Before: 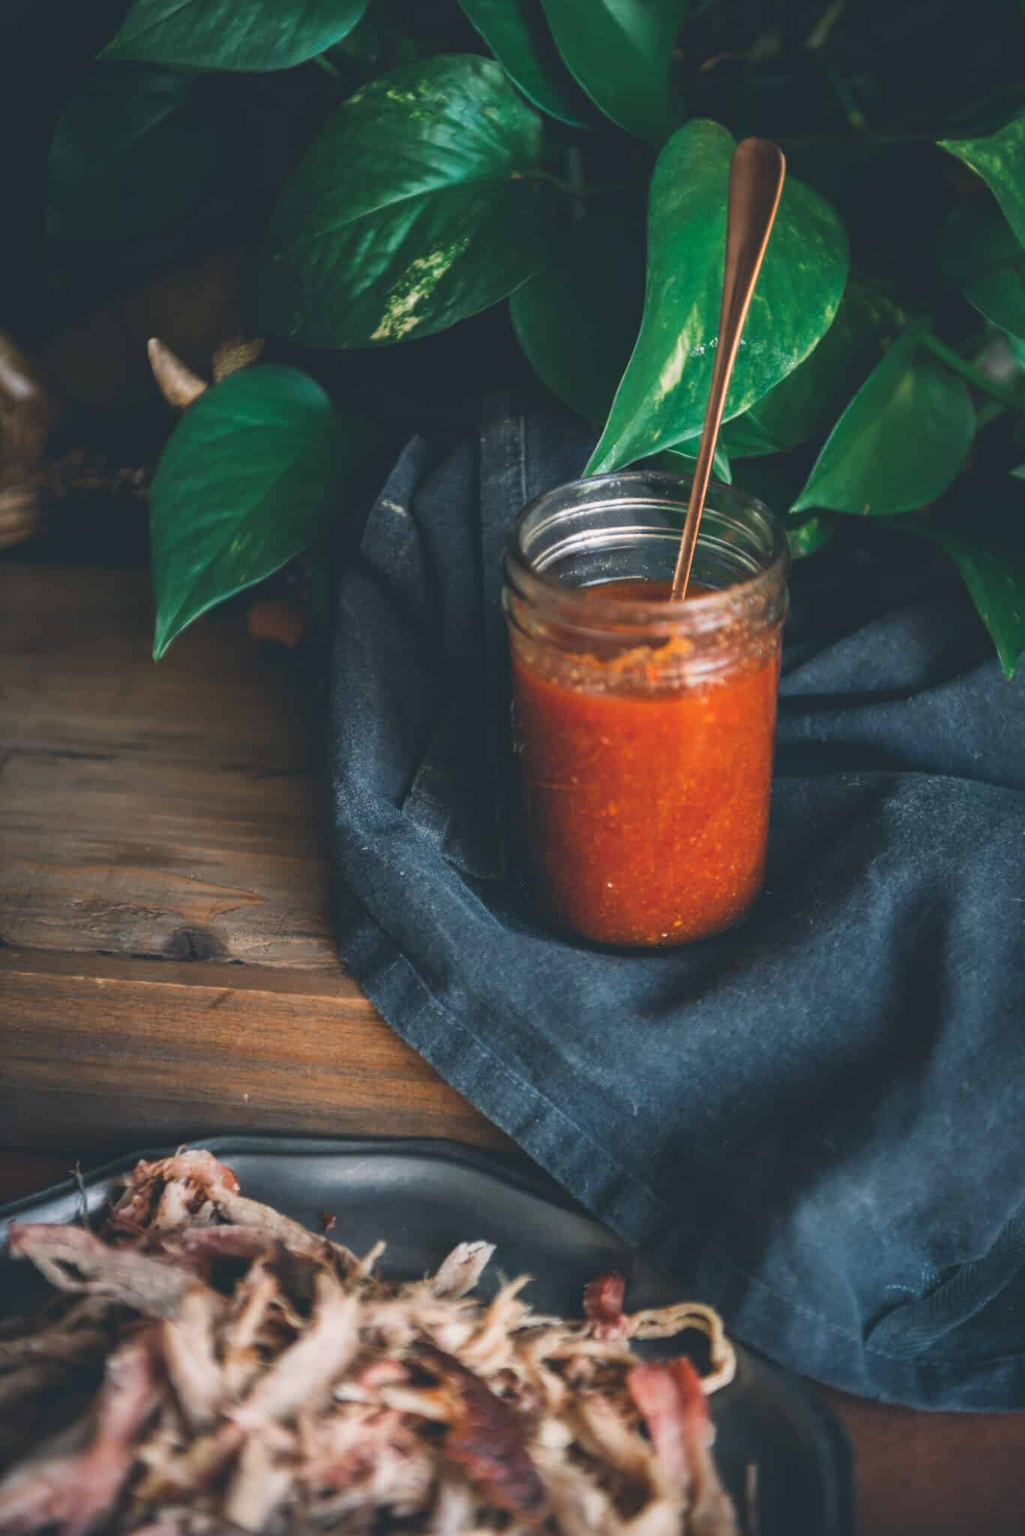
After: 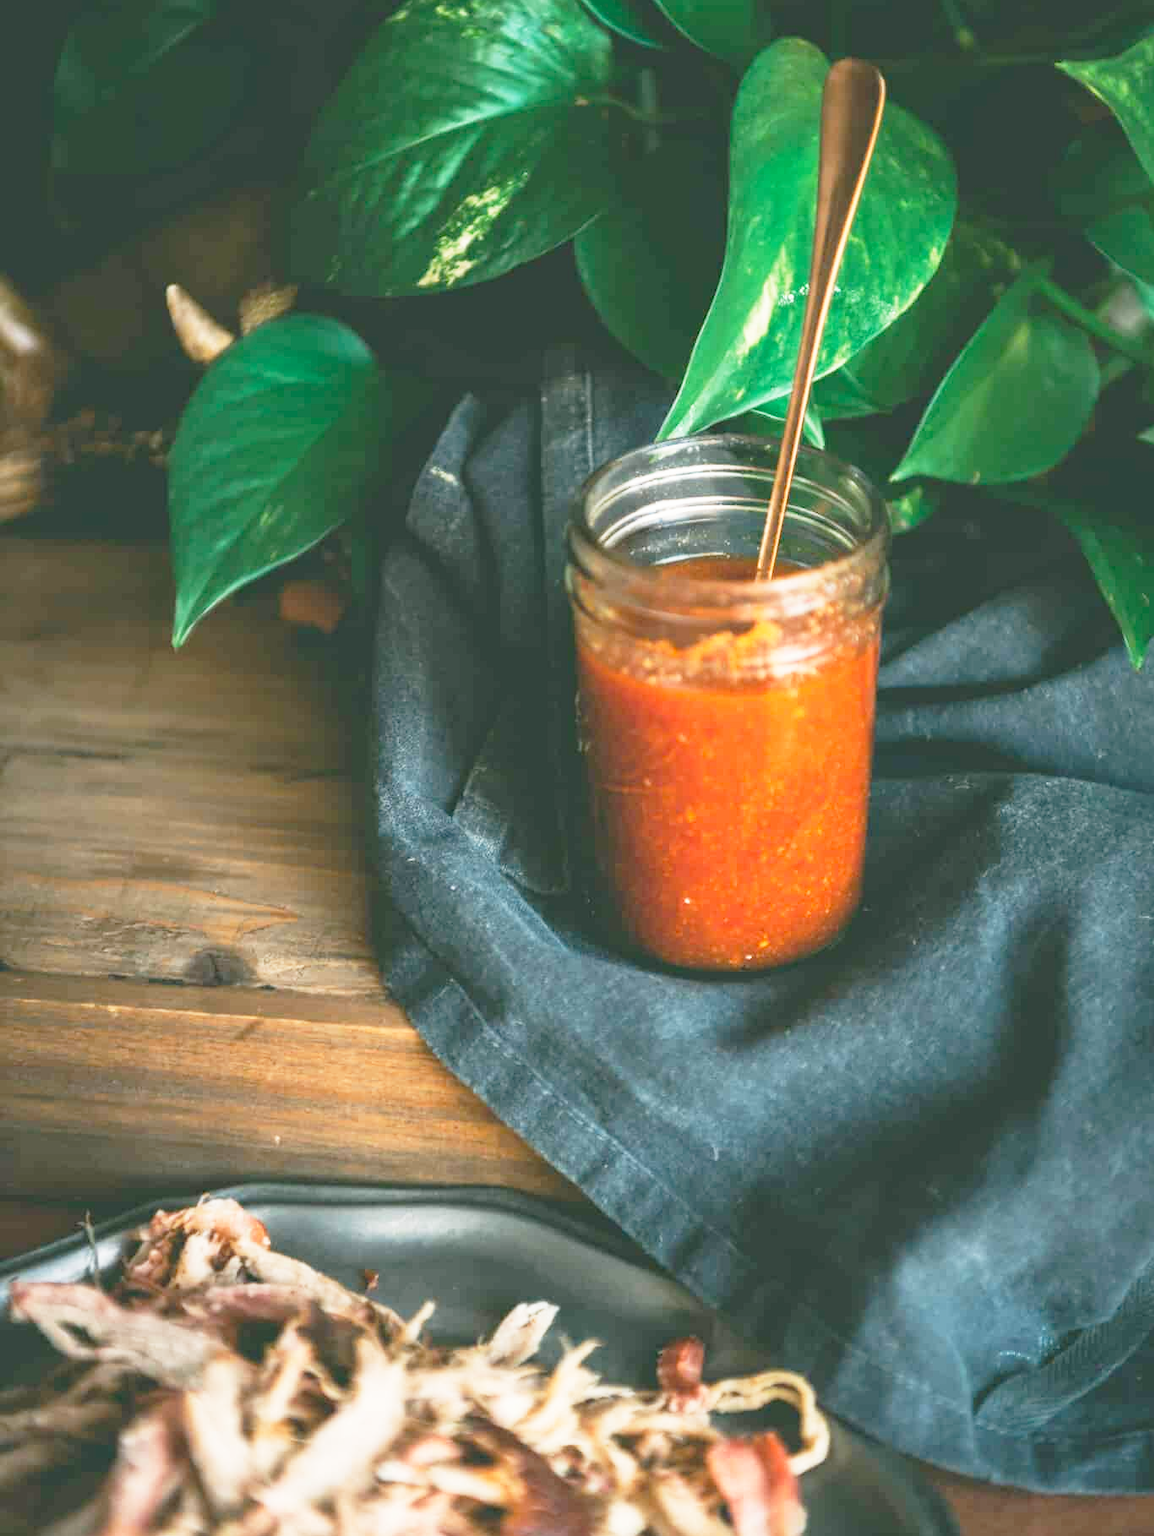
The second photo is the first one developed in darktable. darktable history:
crop and rotate: top 5.609%, bottom 5.609%
color balance: mode lift, gamma, gain (sRGB), lift [1.04, 1, 1, 0.97], gamma [1.01, 1, 1, 0.97], gain [0.96, 1, 1, 0.97]
base curve: curves: ch0 [(0, 0) (0.012, 0.01) (0.073, 0.168) (0.31, 0.711) (0.645, 0.957) (1, 1)], preserve colors none
